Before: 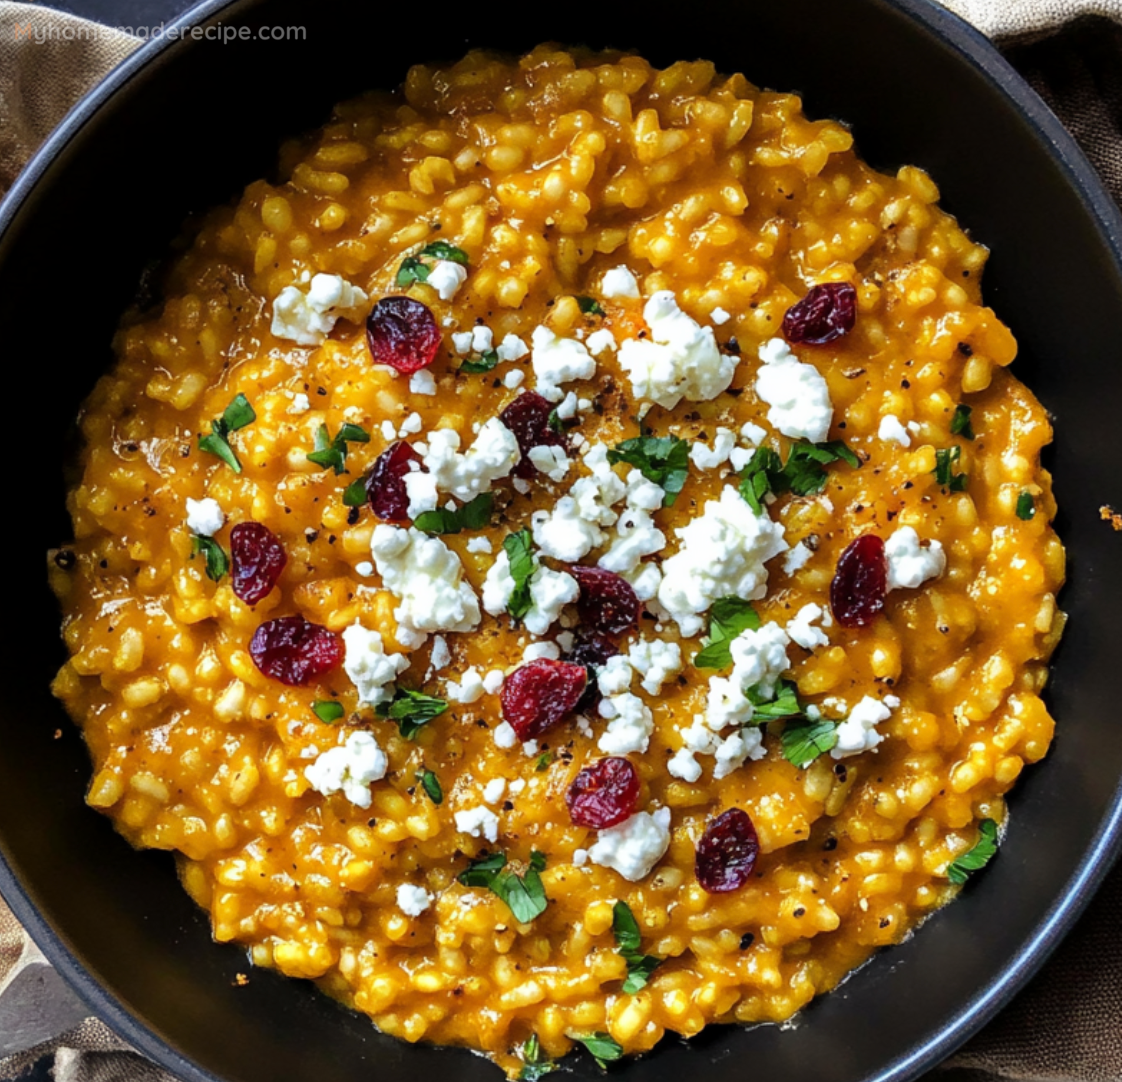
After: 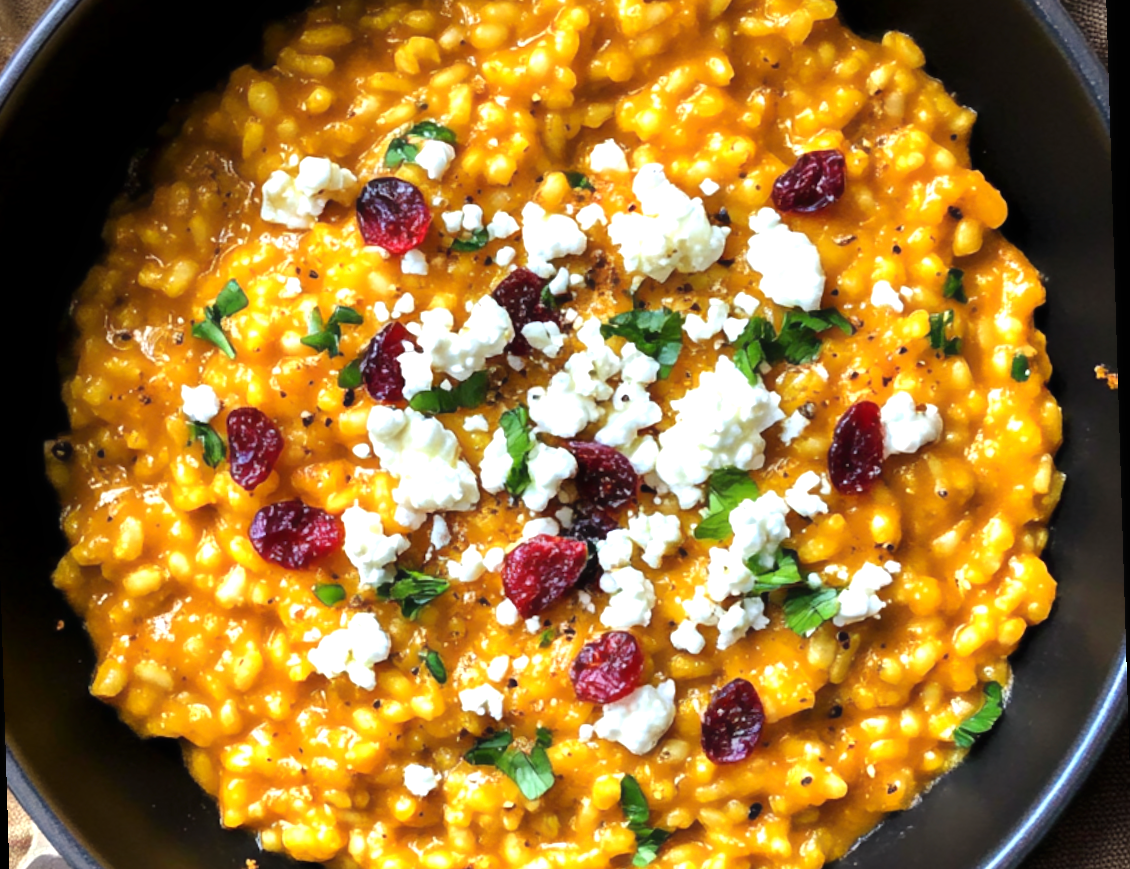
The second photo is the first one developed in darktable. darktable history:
exposure: exposure 0.722 EV, compensate highlight preservation false
crop and rotate: left 1.814%, top 12.818%, right 0.25%, bottom 9.225%
contrast equalizer: octaves 7, y [[0.502, 0.505, 0.512, 0.529, 0.564, 0.588], [0.5 ×6], [0.502, 0.505, 0.512, 0.529, 0.564, 0.588], [0, 0.001, 0.001, 0.004, 0.008, 0.011], [0, 0.001, 0.001, 0.004, 0.008, 0.011]], mix -1
rotate and perspective: rotation -1.75°, automatic cropping off
